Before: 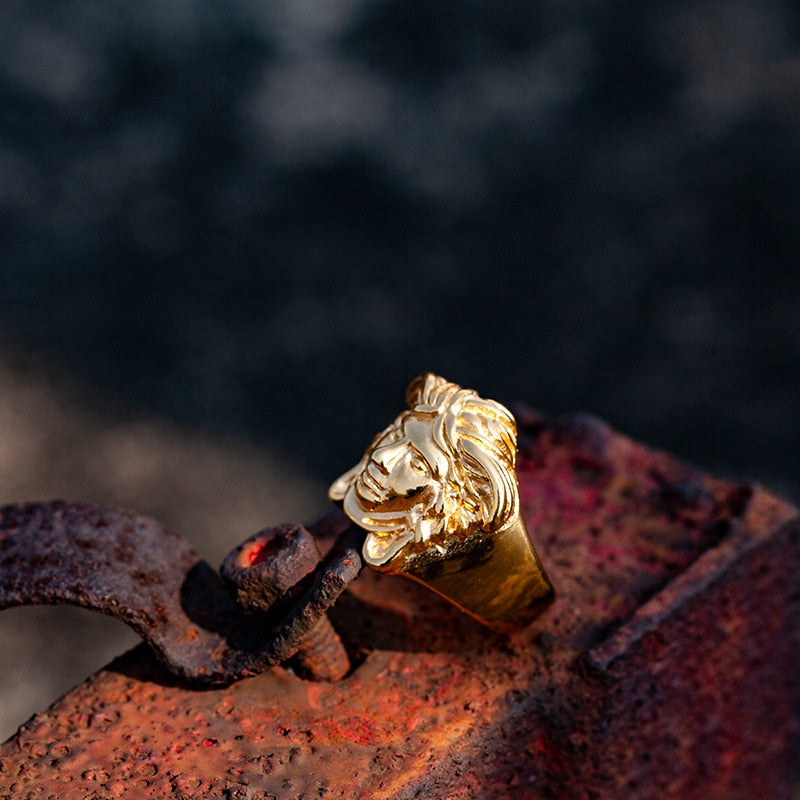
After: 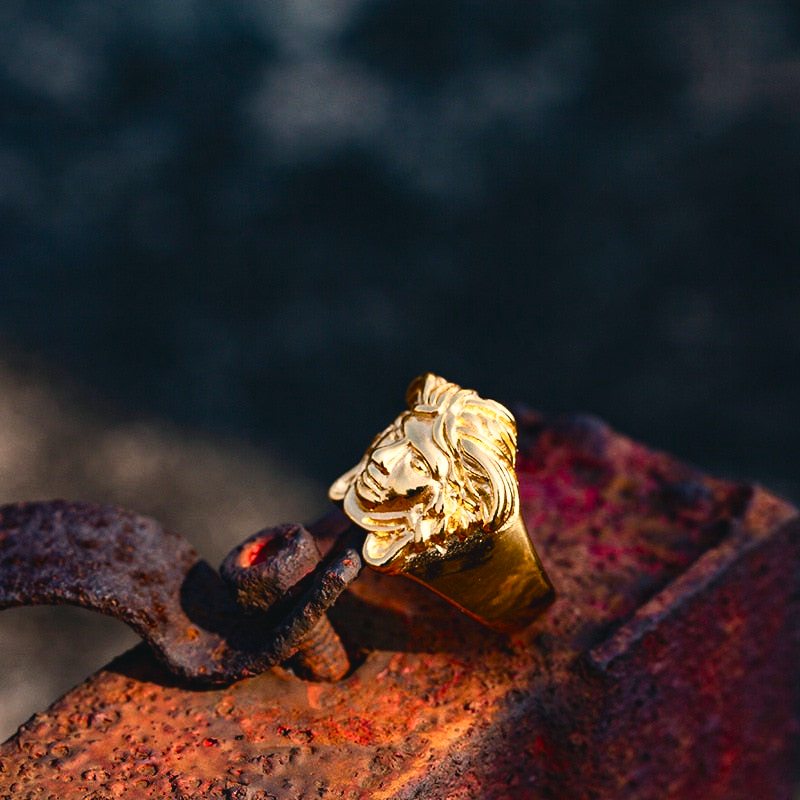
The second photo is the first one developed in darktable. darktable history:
color balance rgb: shadows lift › chroma 2%, shadows lift › hue 219.6°, power › hue 313.2°, highlights gain › chroma 3%, highlights gain › hue 75.6°, global offset › luminance 0.5%, perceptual saturation grading › global saturation 15.33%, perceptual saturation grading › highlights -19.33%, perceptual saturation grading › shadows 20%, global vibrance 20%
contrast brightness saturation: contrast 0.24, brightness 0.09
